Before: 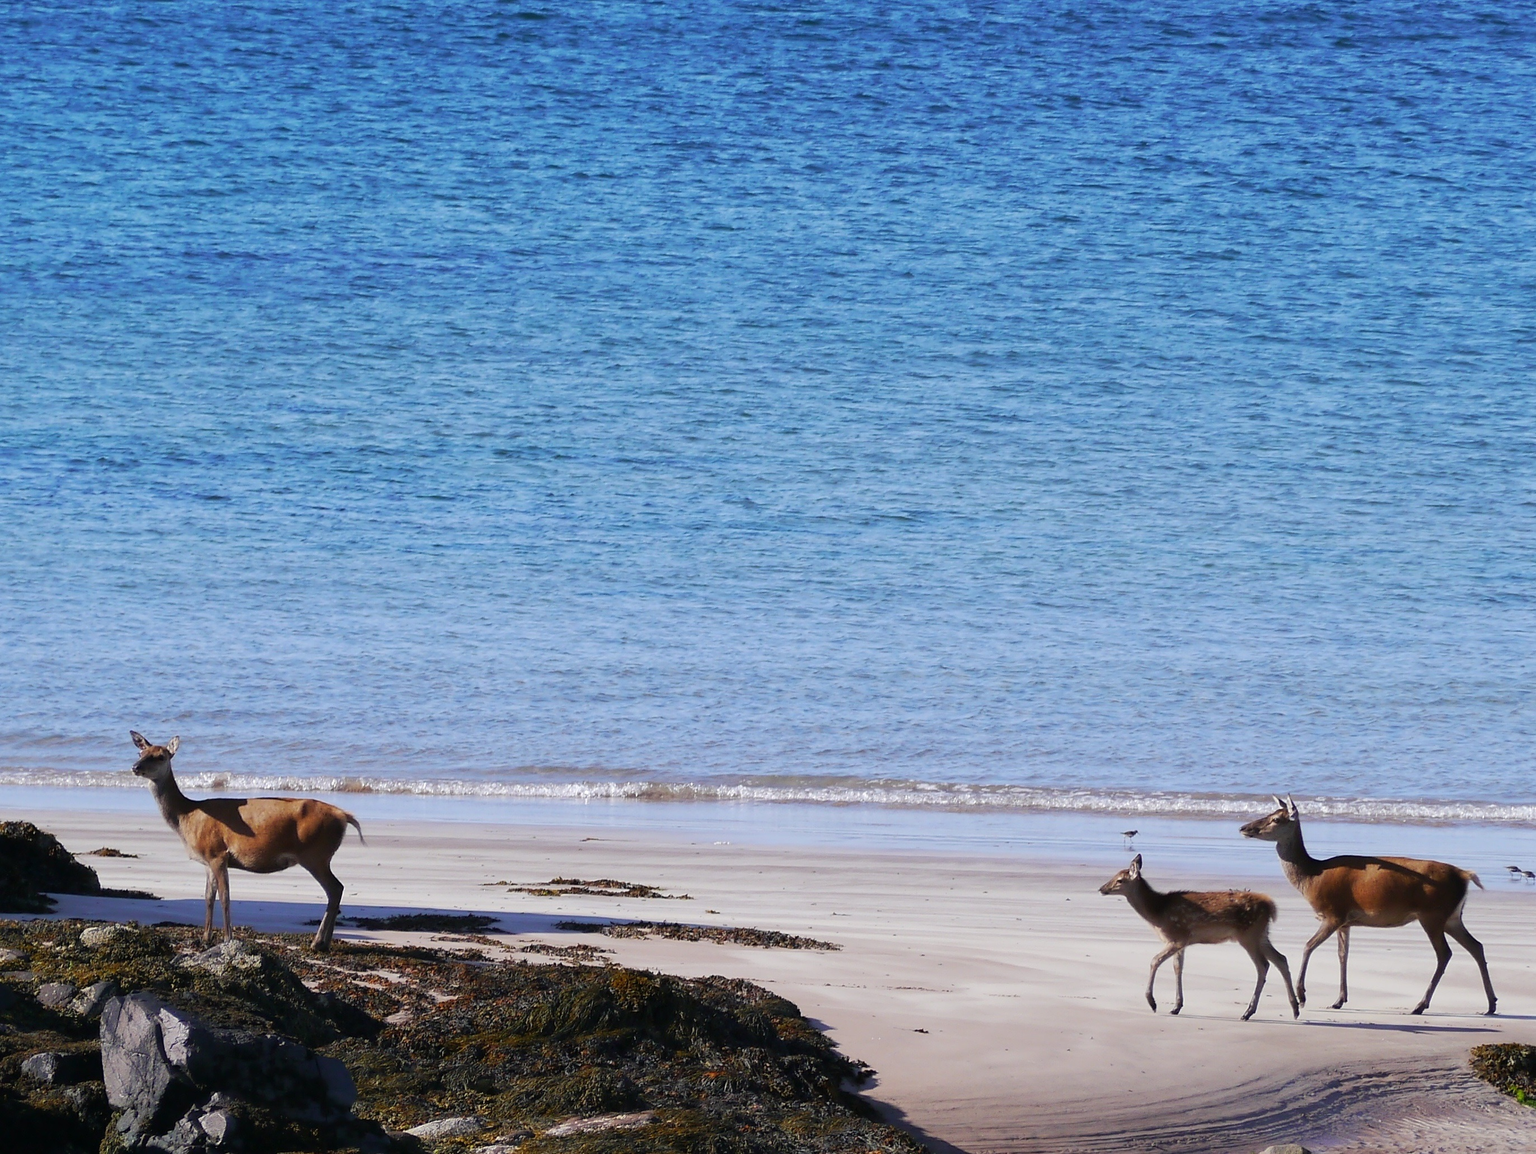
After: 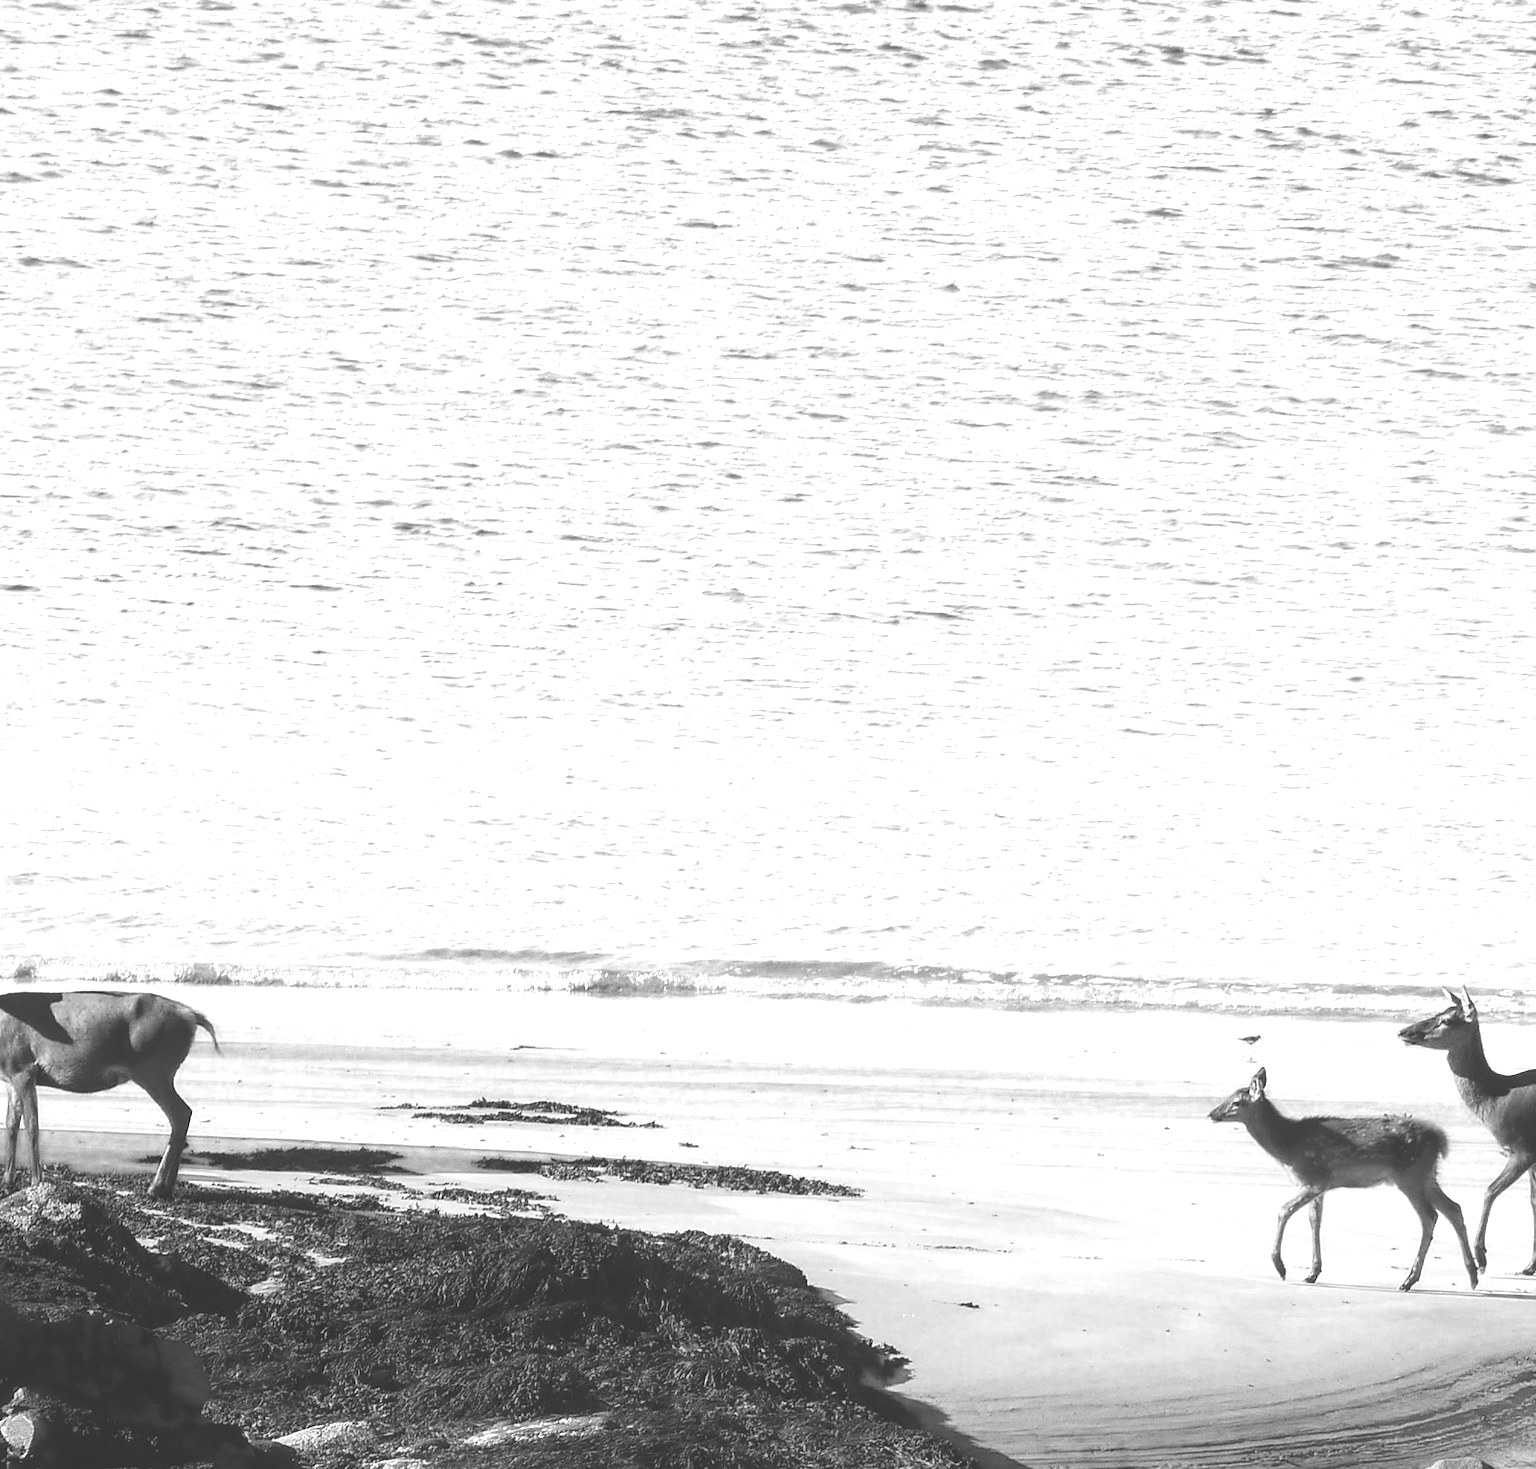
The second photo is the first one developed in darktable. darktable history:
exposure: black level correction -0.03, compensate exposure bias true, compensate highlight preservation false
crop and rotate: left 13.089%, top 5.307%, right 12.581%
color zones: curves: ch0 [(0, 0.613) (0.01, 0.613) (0.245, 0.448) (0.498, 0.529) (0.642, 0.665) (0.879, 0.777) (0.99, 0.613)]; ch1 [(0, 0) (0.143, 0) (0.286, 0) (0.429, 0) (0.571, 0) (0.714, 0) (0.857, 0)], mix 24.87%
tone equalizer: -8 EV -0.727 EV, -7 EV -0.71 EV, -6 EV -0.594 EV, -5 EV -0.419 EV, -3 EV 0.405 EV, -2 EV 0.6 EV, -1 EV 0.688 EV, +0 EV 0.738 EV
color balance rgb: highlights gain › chroma 0.3%, highlights gain › hue 332.38°, perceptual saturation grading › global saturation 25.116%, perceptual saturation grading › highlights -50.185%, perceptual saturation grading › shadows 30.644%
local contrast: on, module defaults
